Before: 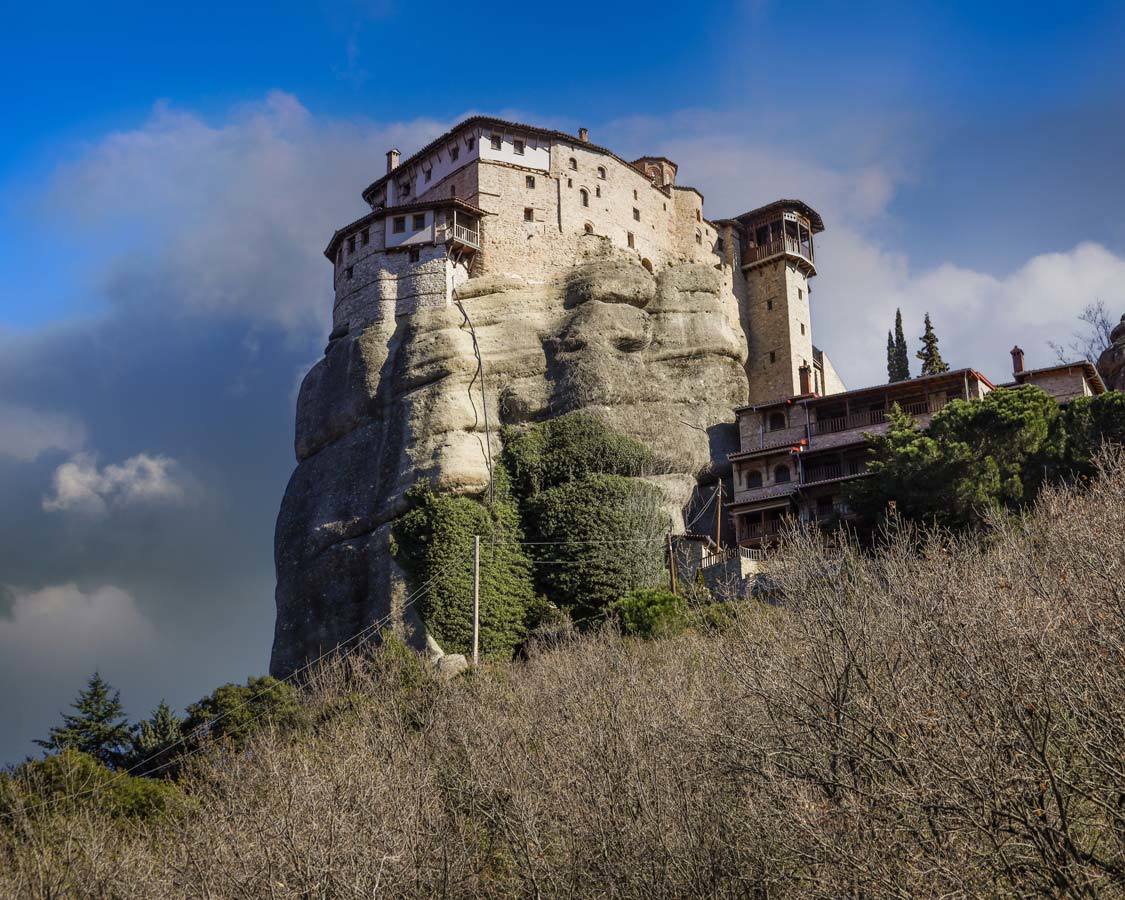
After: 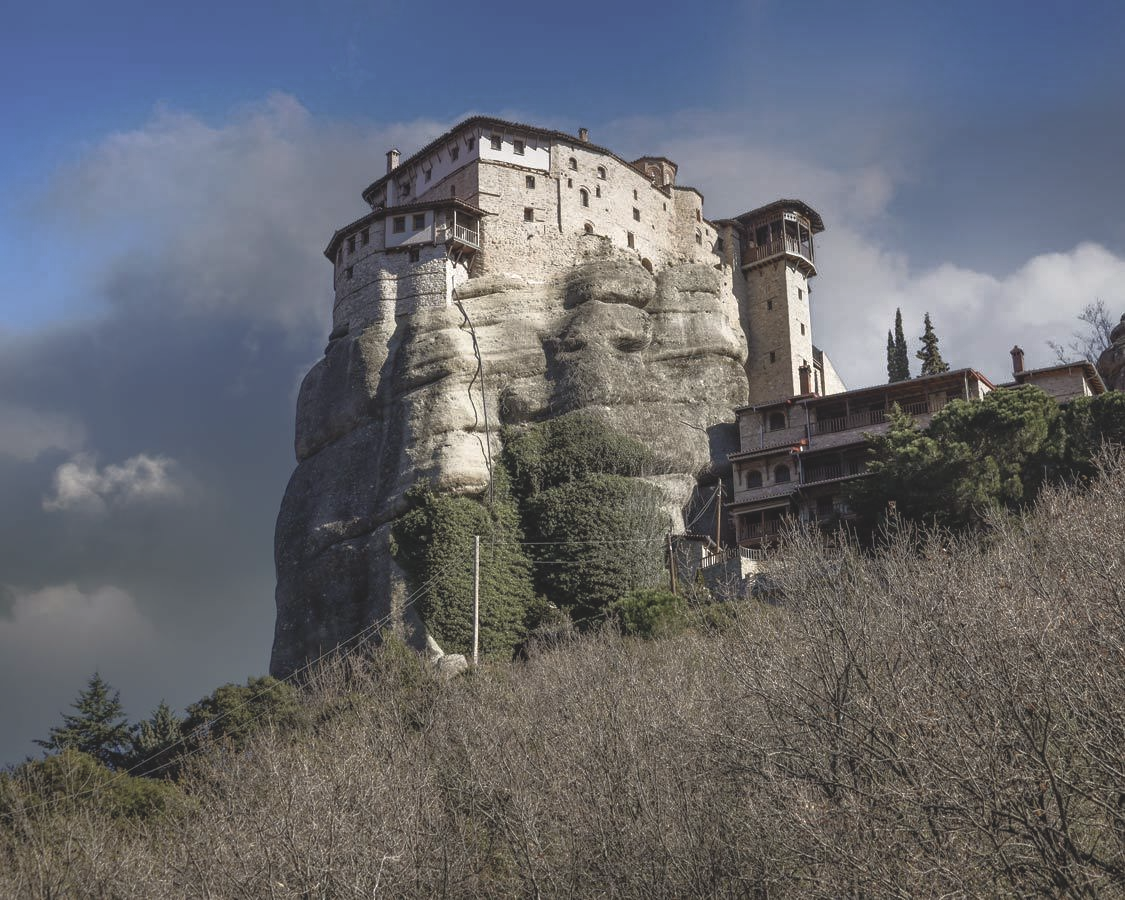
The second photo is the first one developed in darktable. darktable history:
contrast brightness saturation: contrast -0.242, saturation -0.446
tone equalizer: -8 EV 0 EV, -7 EV -0.001 EV, -6 EV 0.001 EV, -5 EV -0.06 EV, -4 EV -0.117 EV, -3 EV -0.179 EV, -2 EV 0.254 EV, -1 EV 0.724 EV, +0 EV 0.502 EV, edges refinement/feathering 500, mask exposure compensation -1.57 EV, preserve details no
